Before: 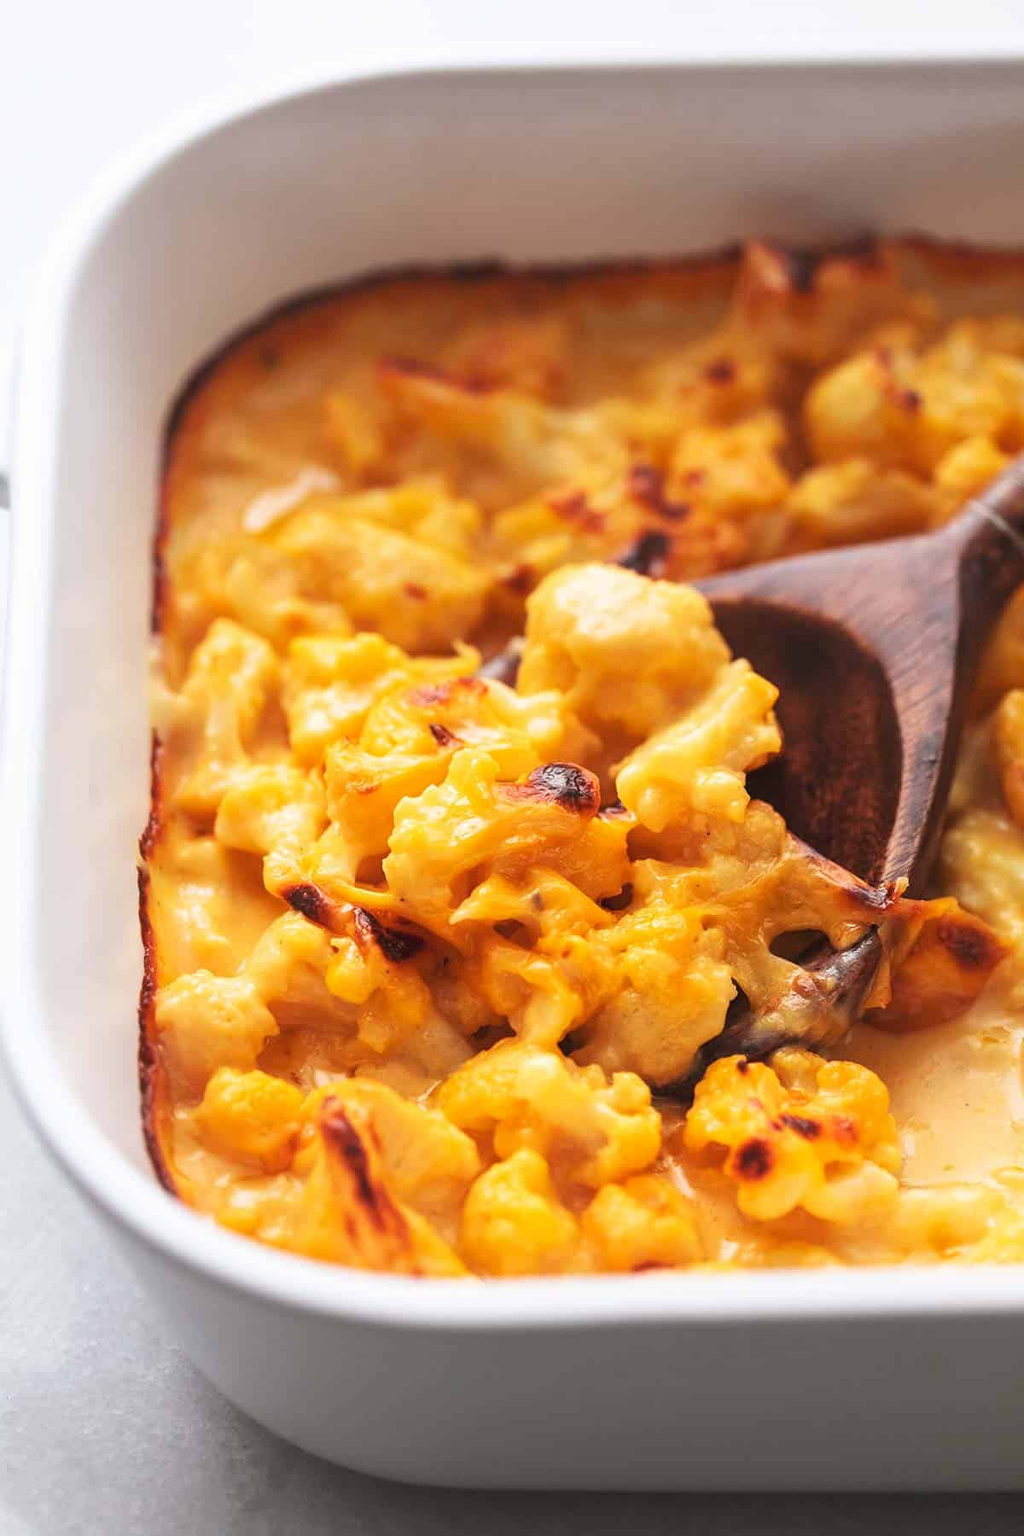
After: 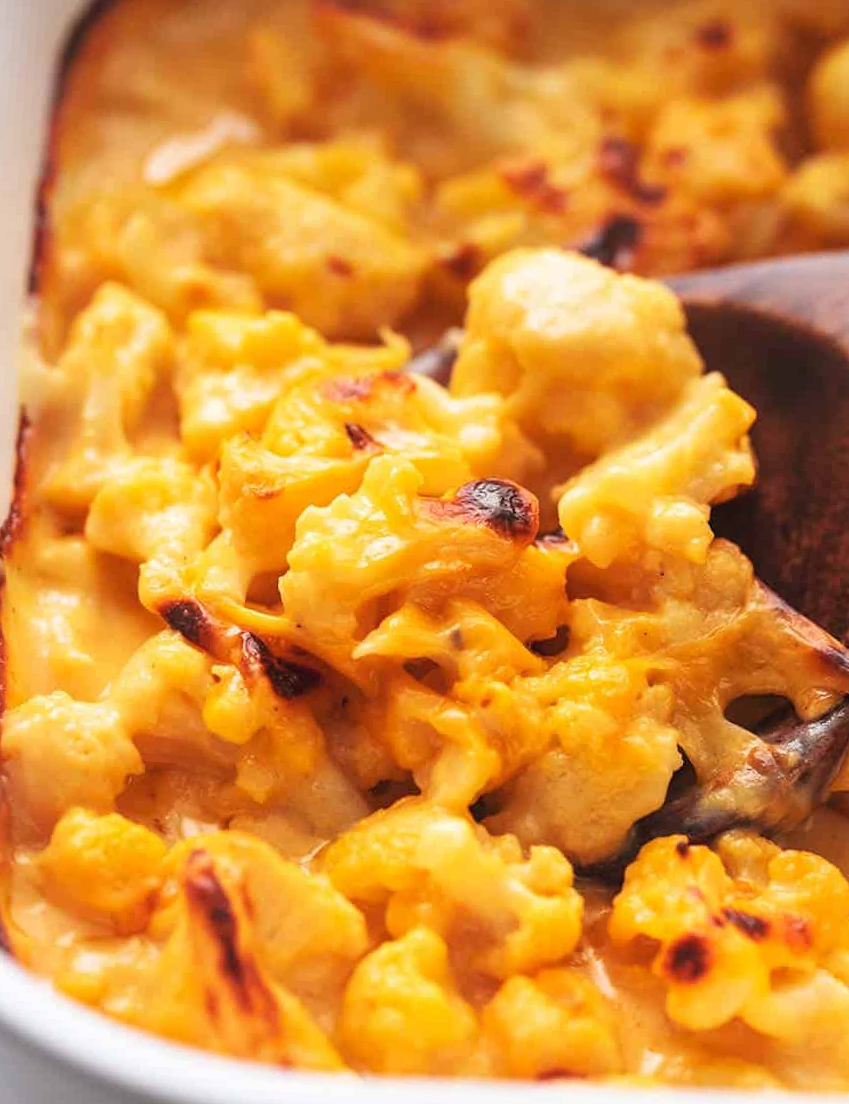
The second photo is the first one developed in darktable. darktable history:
crop and rotate: angle -4.03°, left 9.785%, top 20.571%, right 12.114%, bottom 11.772%
